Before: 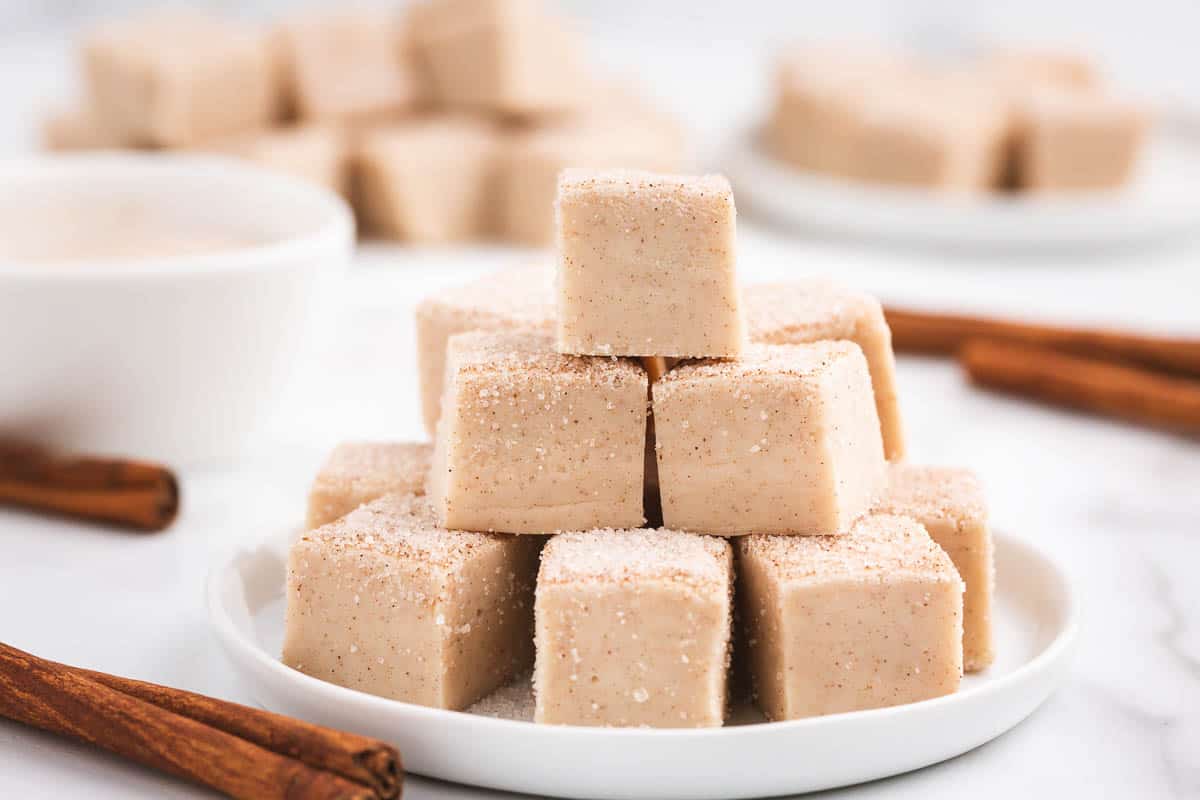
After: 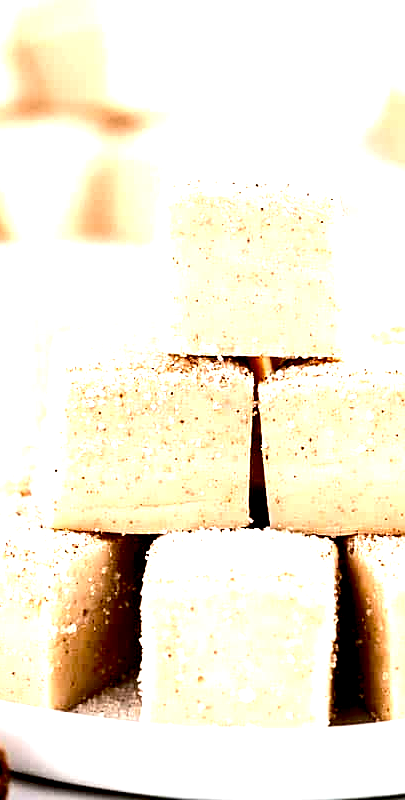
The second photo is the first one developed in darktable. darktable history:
tone equalizer: -8 EV -1.1 EV, -7 EV -0.98 EV, -6 EV -0.876 EV, -5 EV -0.59 EV, -3 EV 0.579 EV, -2 EV 0.86 EV, -1 EV 1.01 EV, +0 EV 1.06 EV, edges refinement/feathering 500, mask exposure compensation -1.57 EV, preserve details no
crop: left 32.898%, right 33.298%
exposure: black level correction 0.041, exposure 0.499 EV, compensate highlight preservation false
sharpen: on, module defaults
